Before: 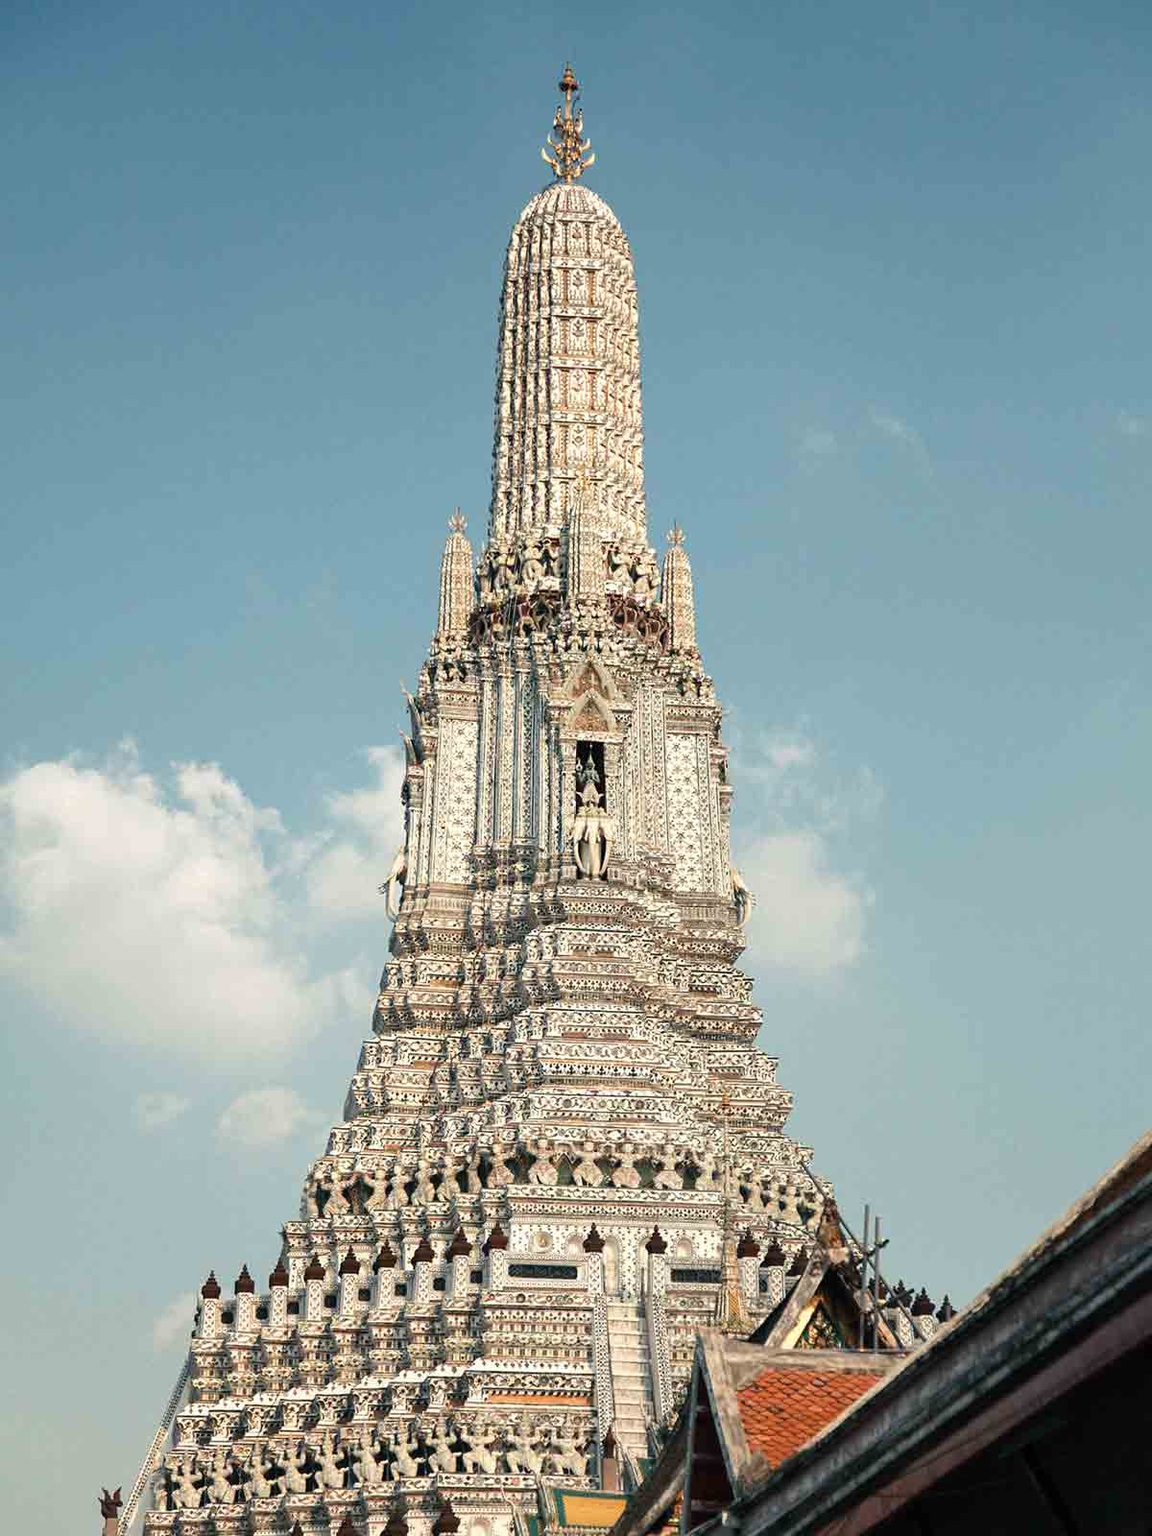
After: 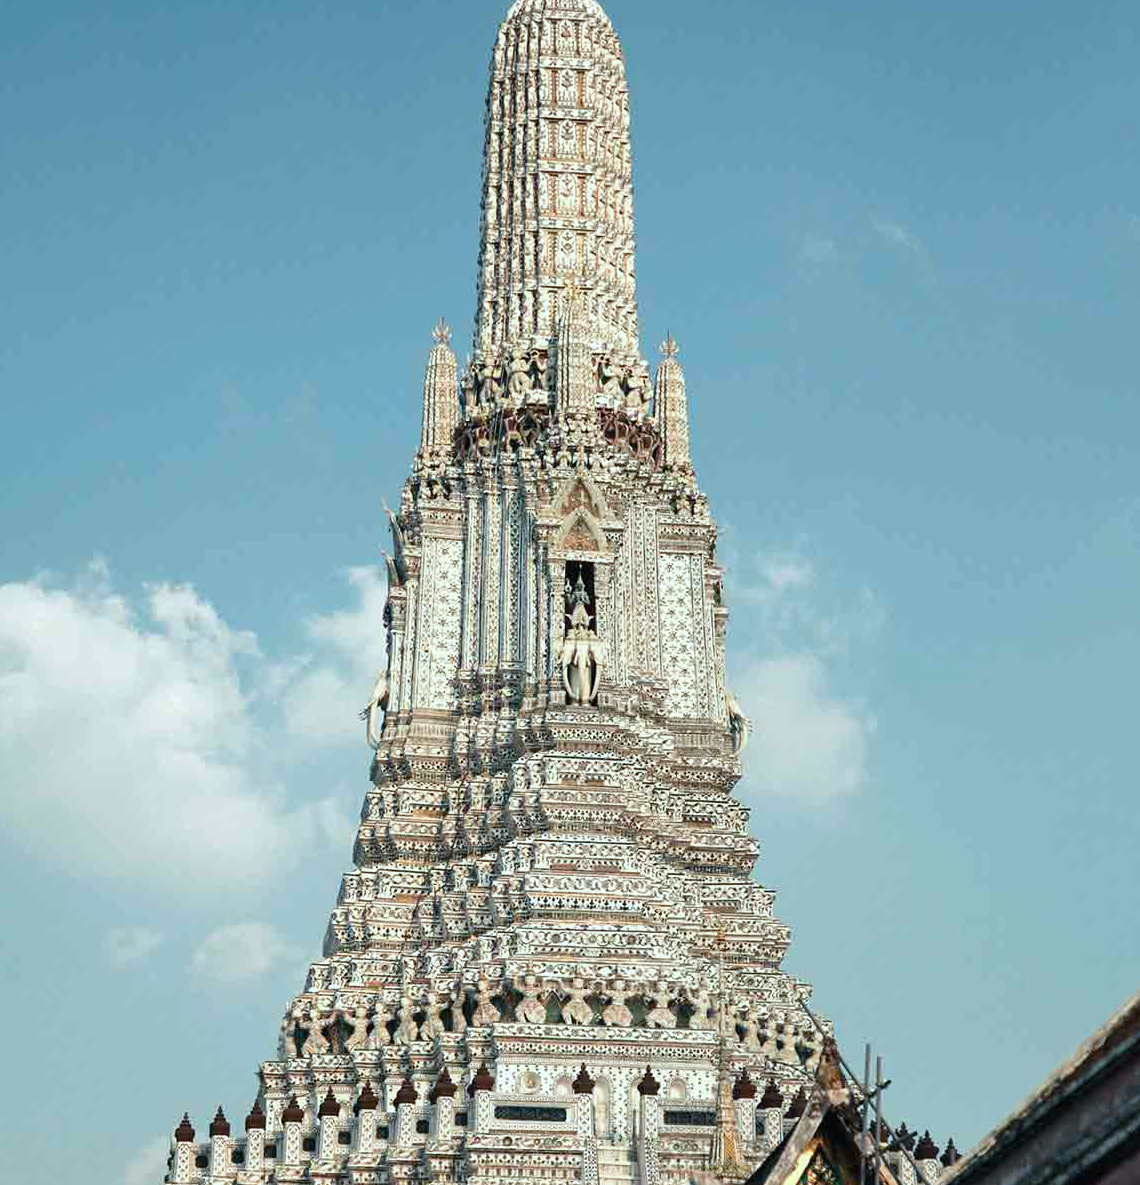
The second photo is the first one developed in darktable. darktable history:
exposure: compensate highlight preservation false
color calibration: illuminant Planckian (black body), adaptation linear Bradford (ICC v4), x 0.364, y 0.367, temperature 4417.56 K, saturation algorithm version 1 (2020)
crop and rotate: left 2.991%, top 13.302%, right 1.981%, bottom 12.636%
